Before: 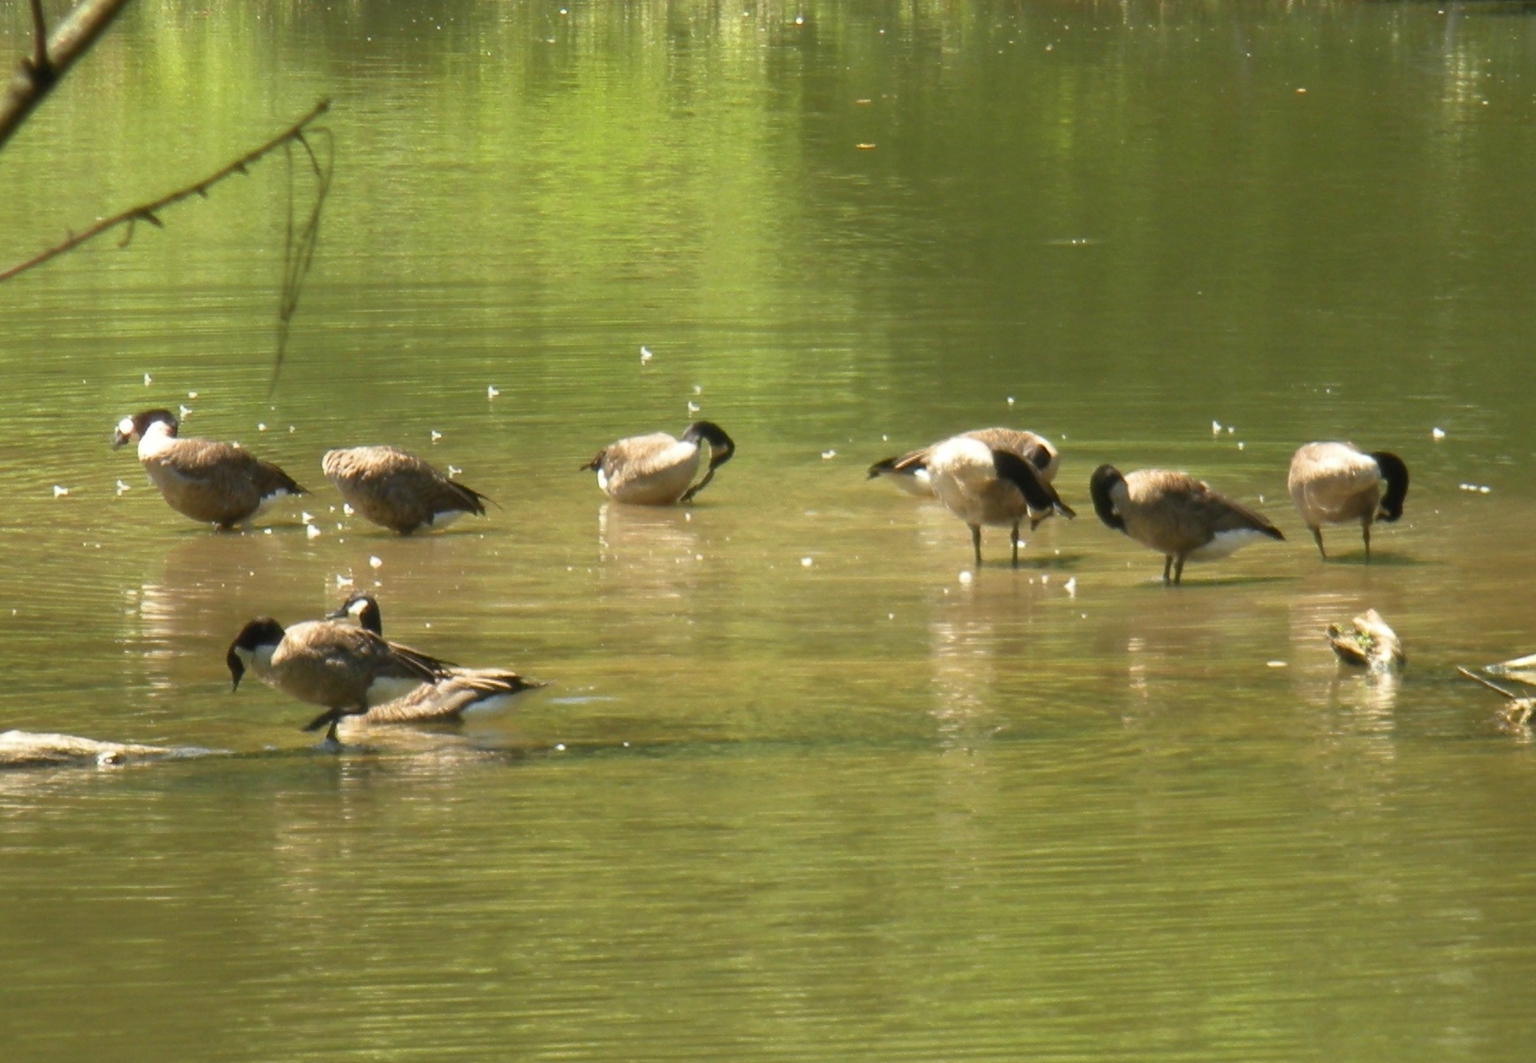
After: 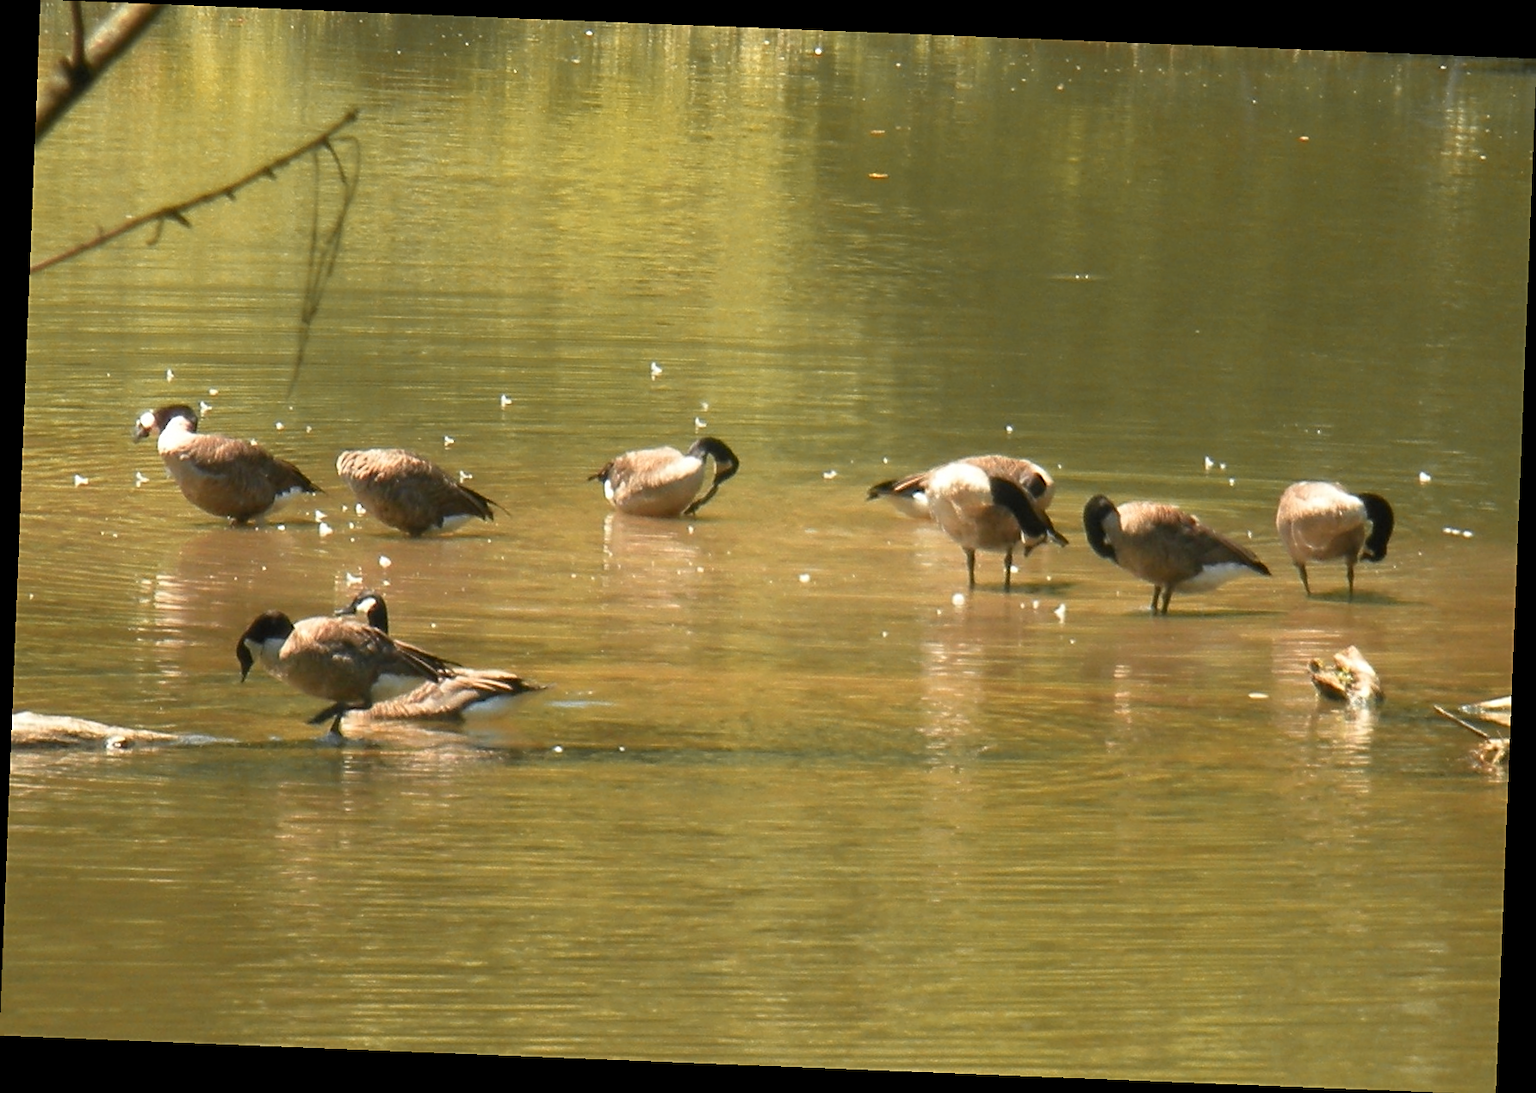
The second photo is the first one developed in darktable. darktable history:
rotate and perspective: rotation 2.27°, automatic cropping off
sharpen: on, module defaults
color zones: curves: ch1 [(0.263, 0.53) (0.376, 0.287) (0.487, 0.512) (0.748, 0.547) (1, 0.513)]; ch2 [(0.262, 0.45) (0.751, 0.477)], mix 31.98%
